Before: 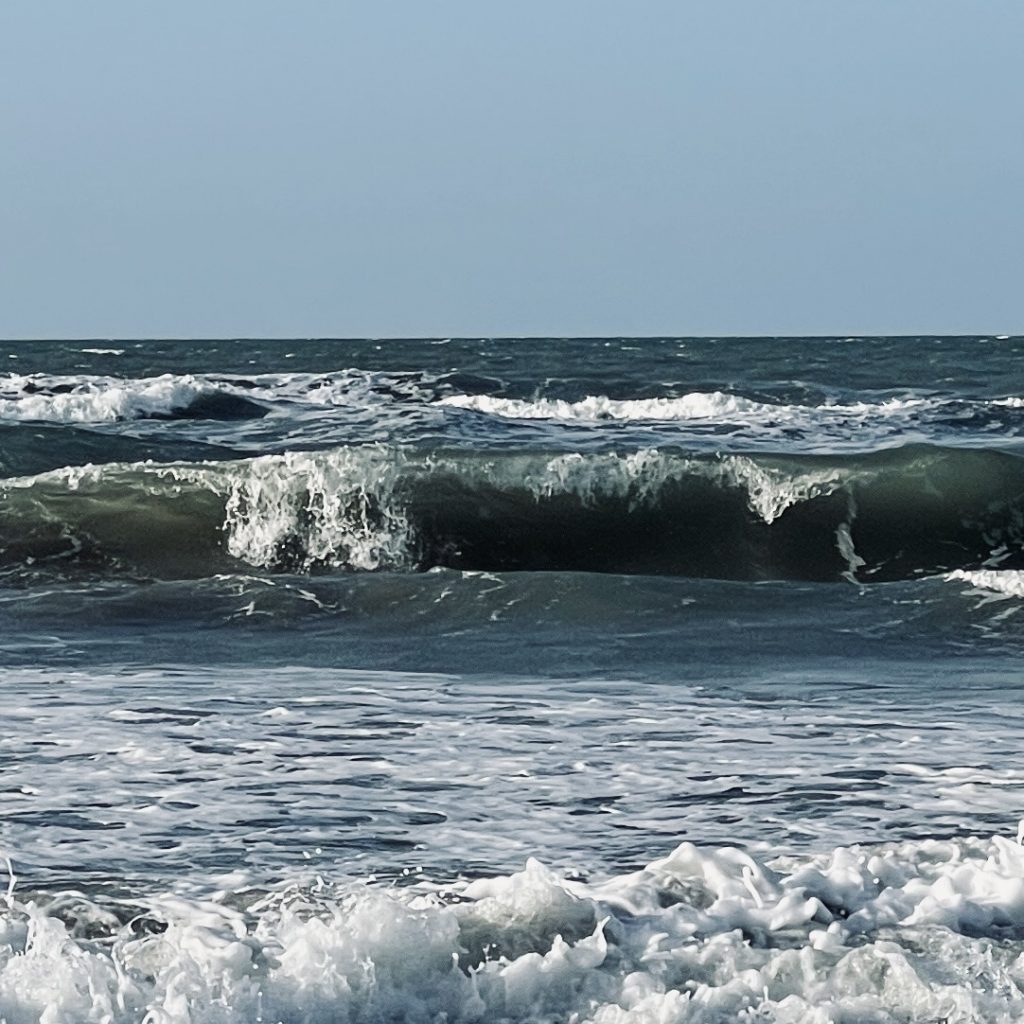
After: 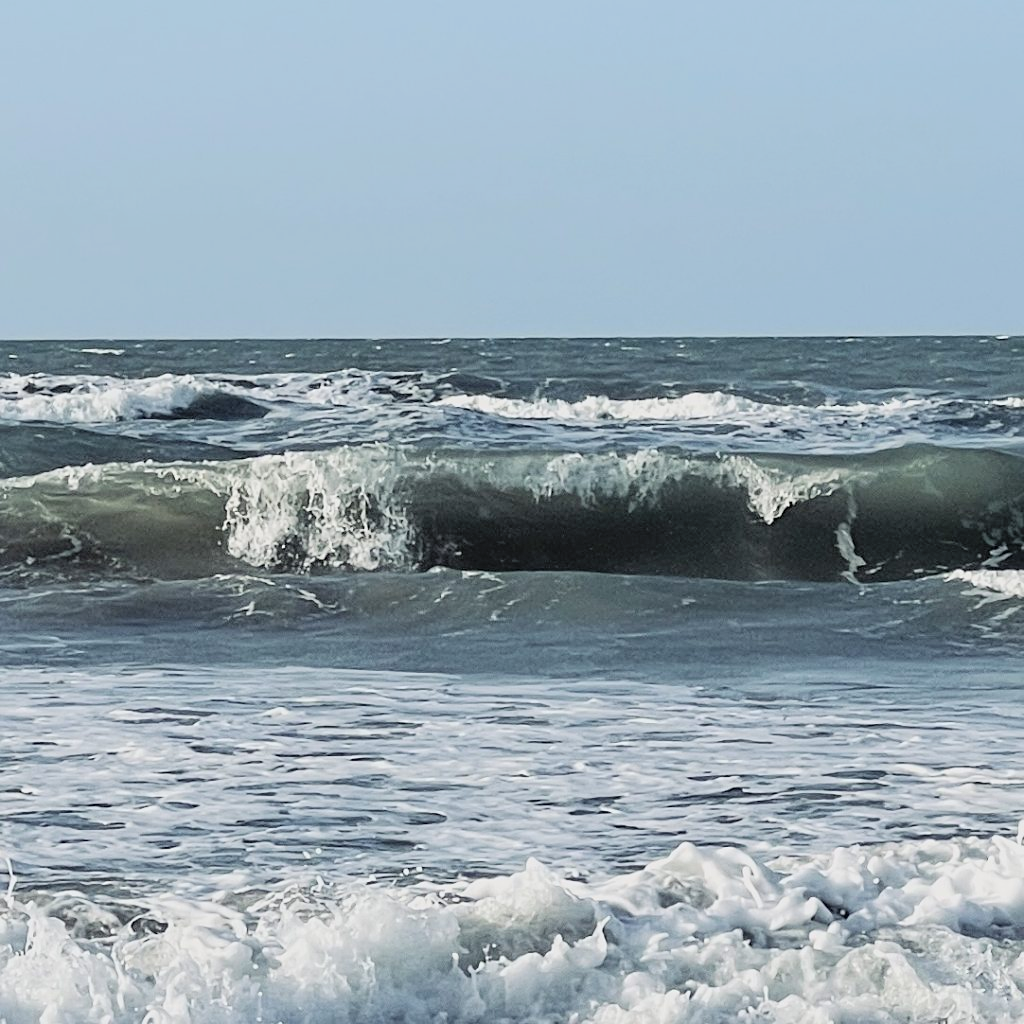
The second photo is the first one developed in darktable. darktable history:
global tonemap: drago (0.7, 100)
sharpen: amount 0.2
